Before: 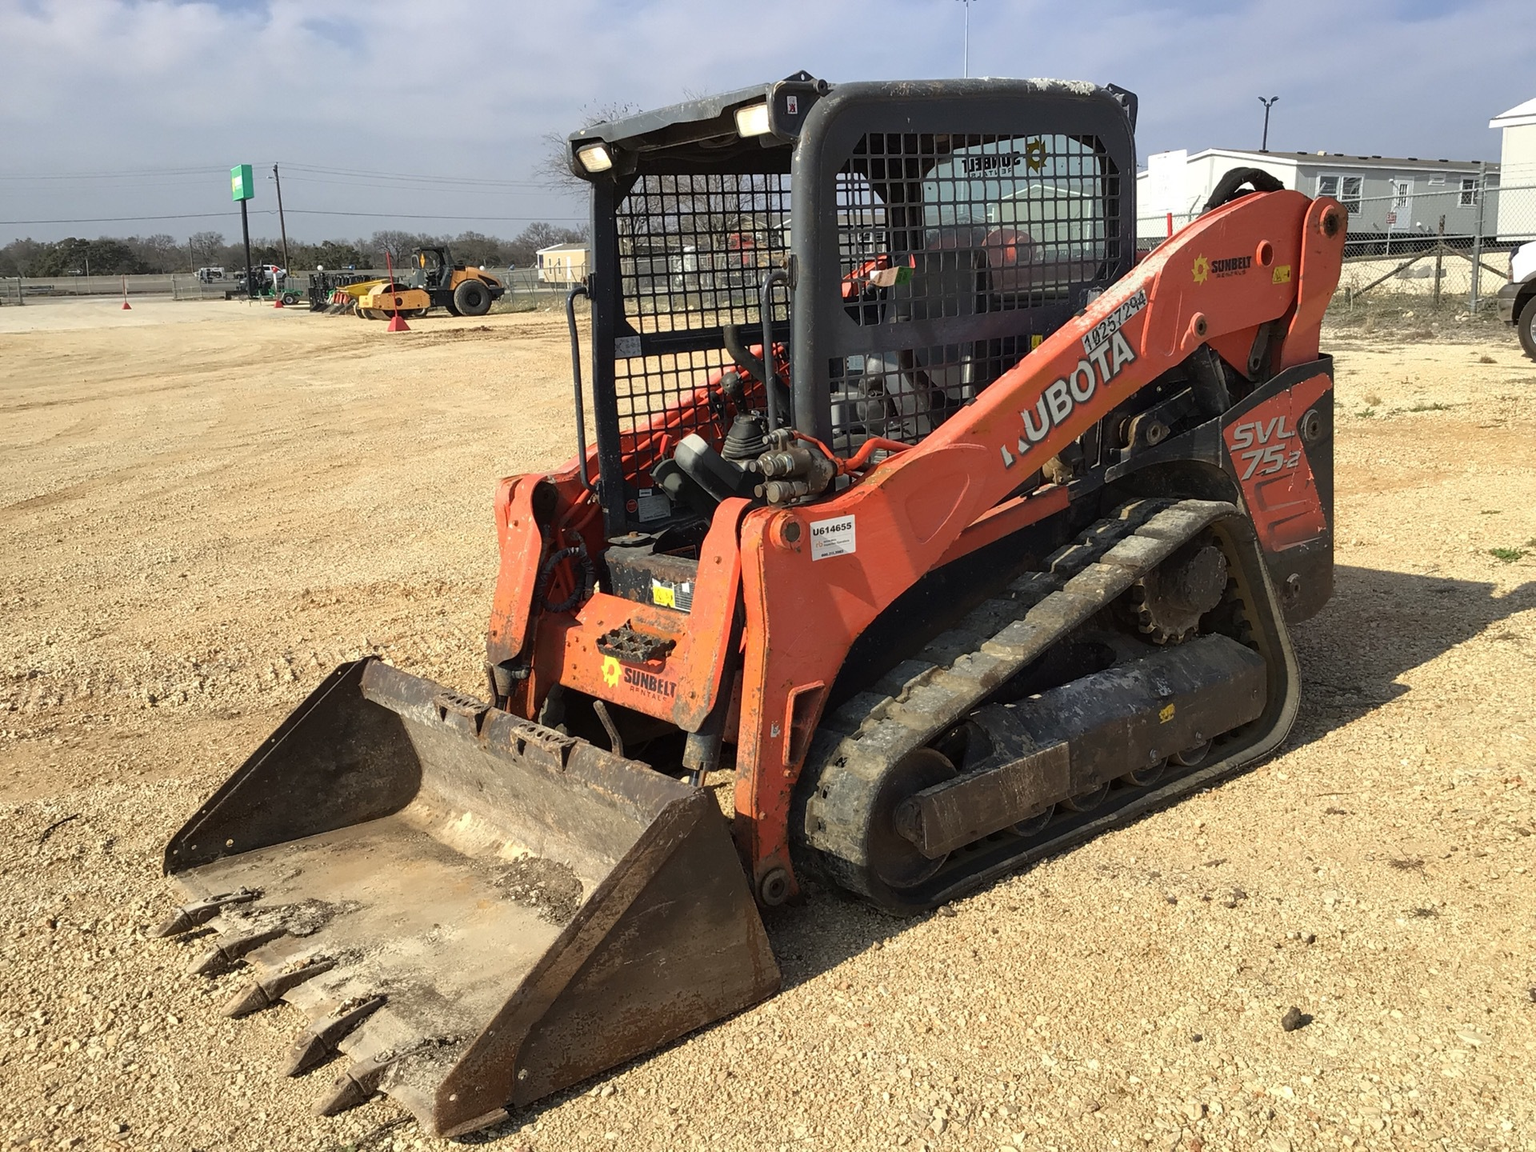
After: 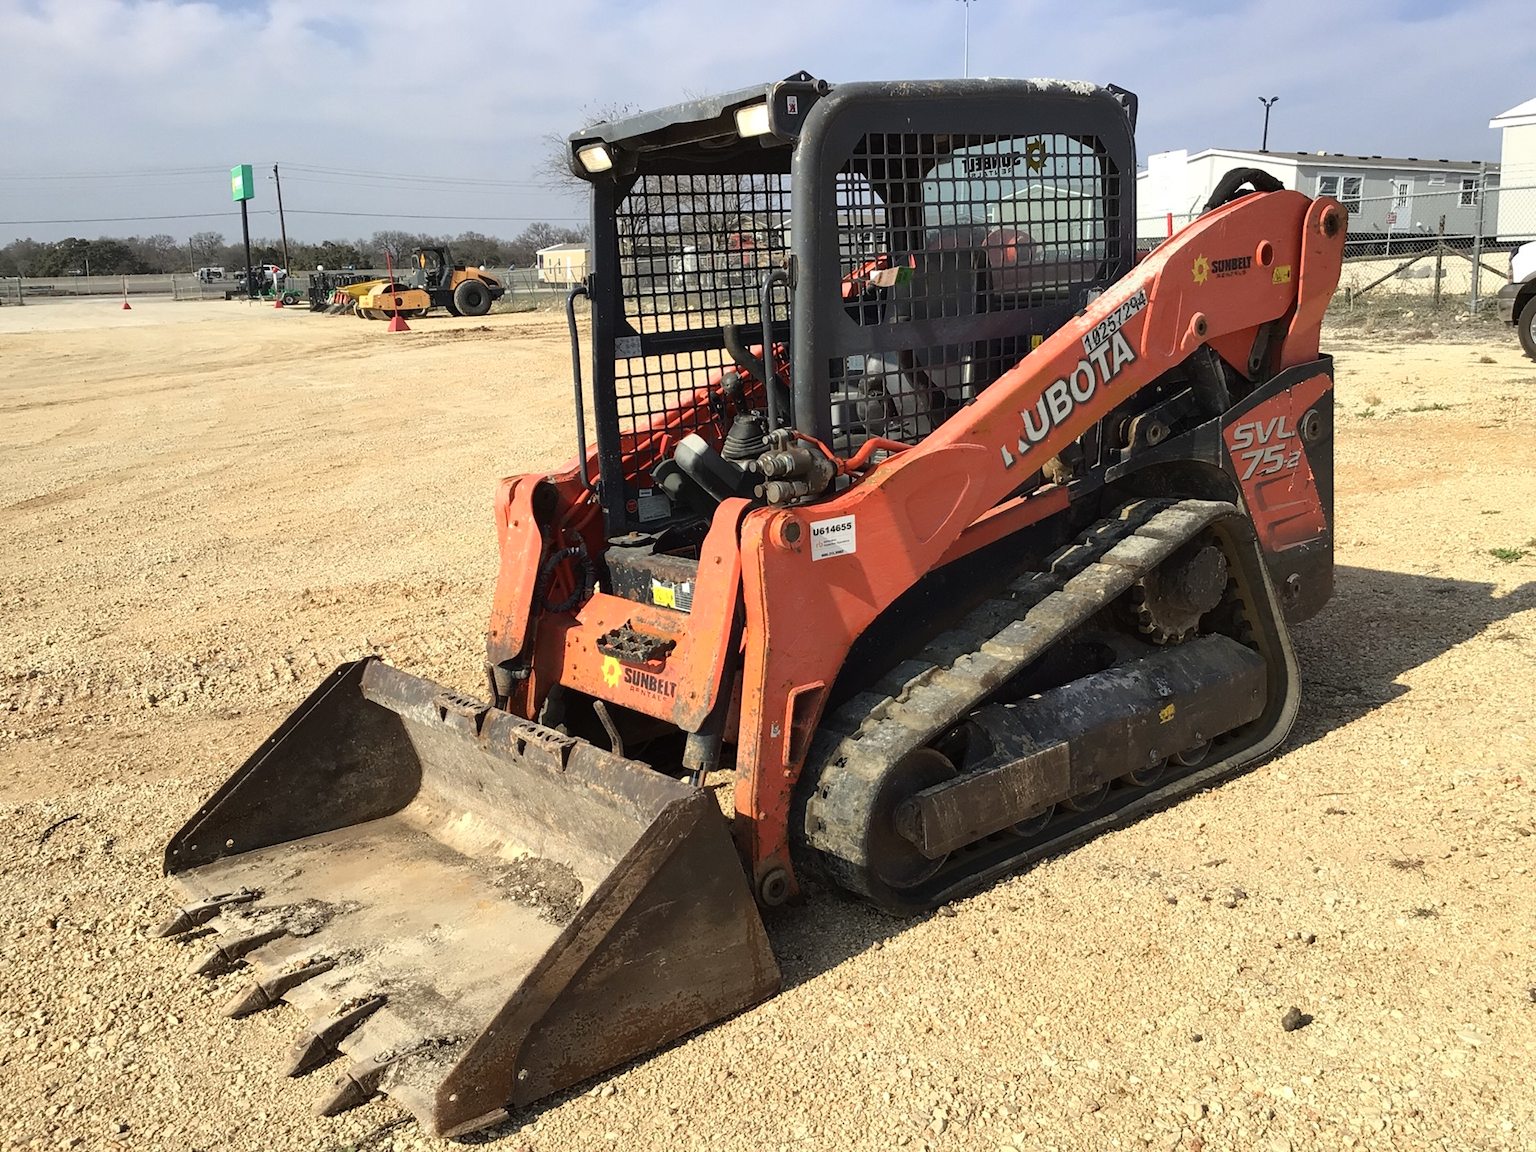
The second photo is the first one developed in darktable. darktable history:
contrast brightness saturation: contrast 0.146, brightness 0.052
